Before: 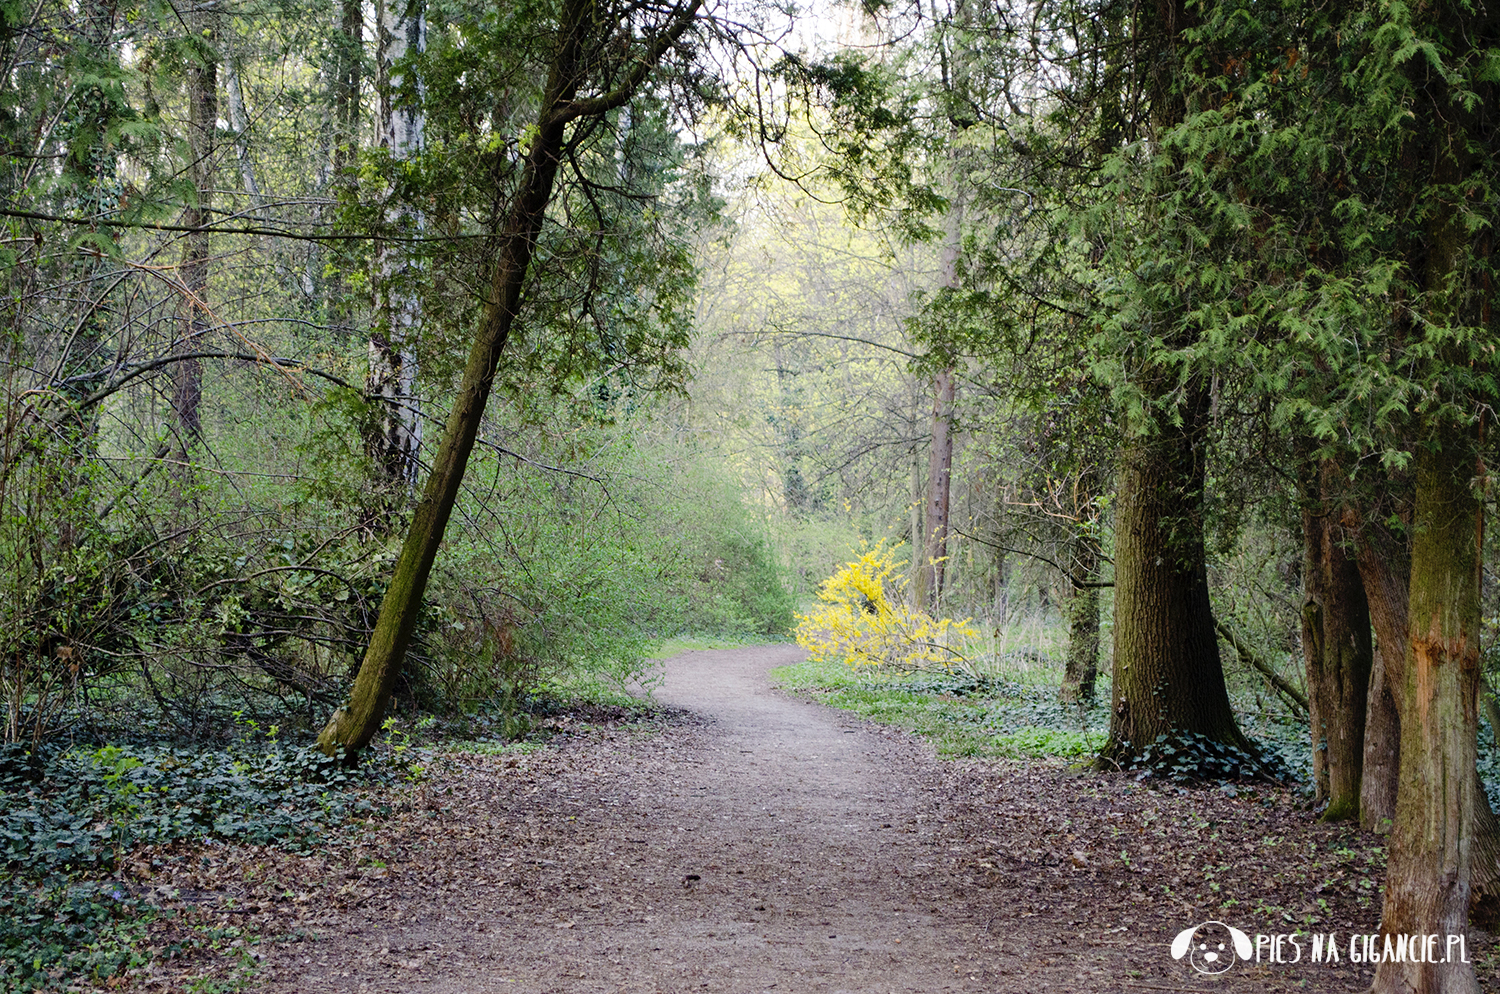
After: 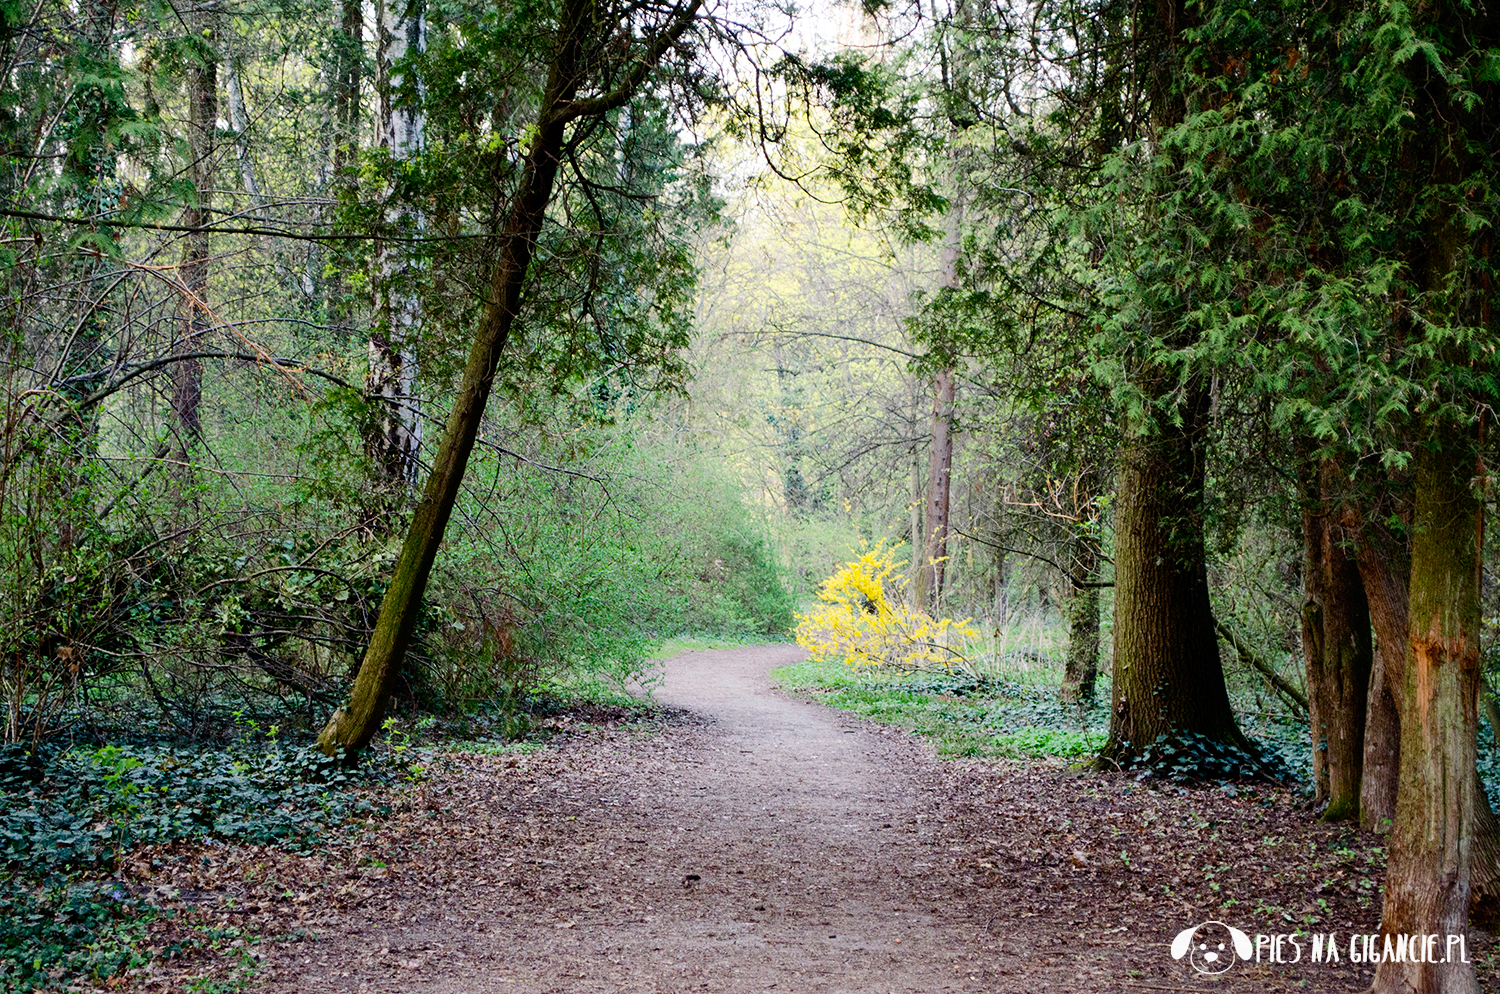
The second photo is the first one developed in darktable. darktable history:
contrast brightness saturation: contrast 0.145
